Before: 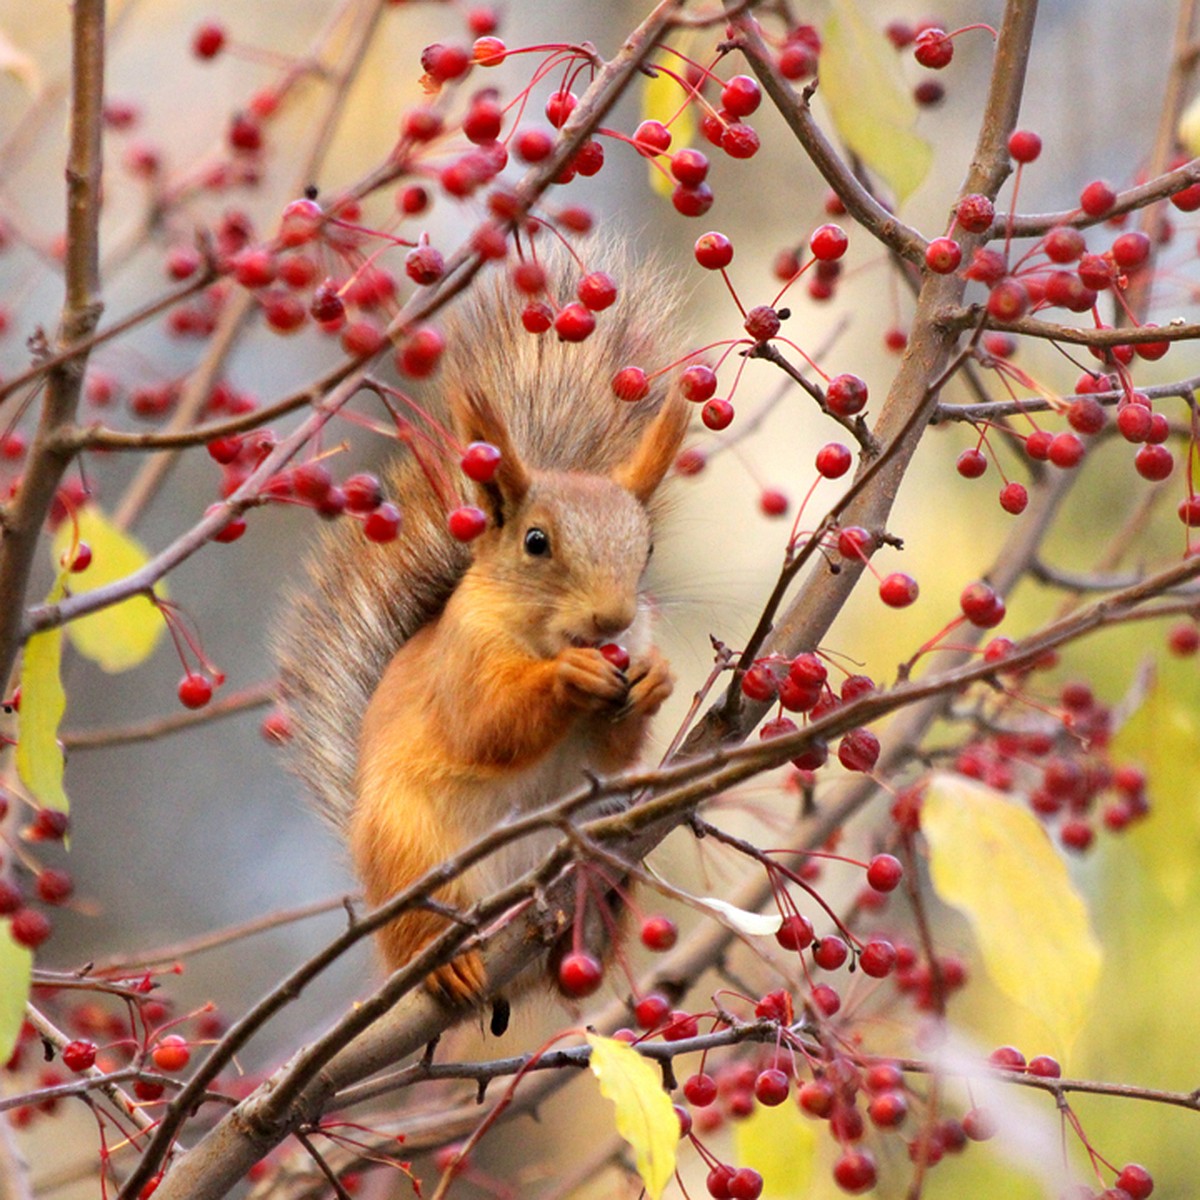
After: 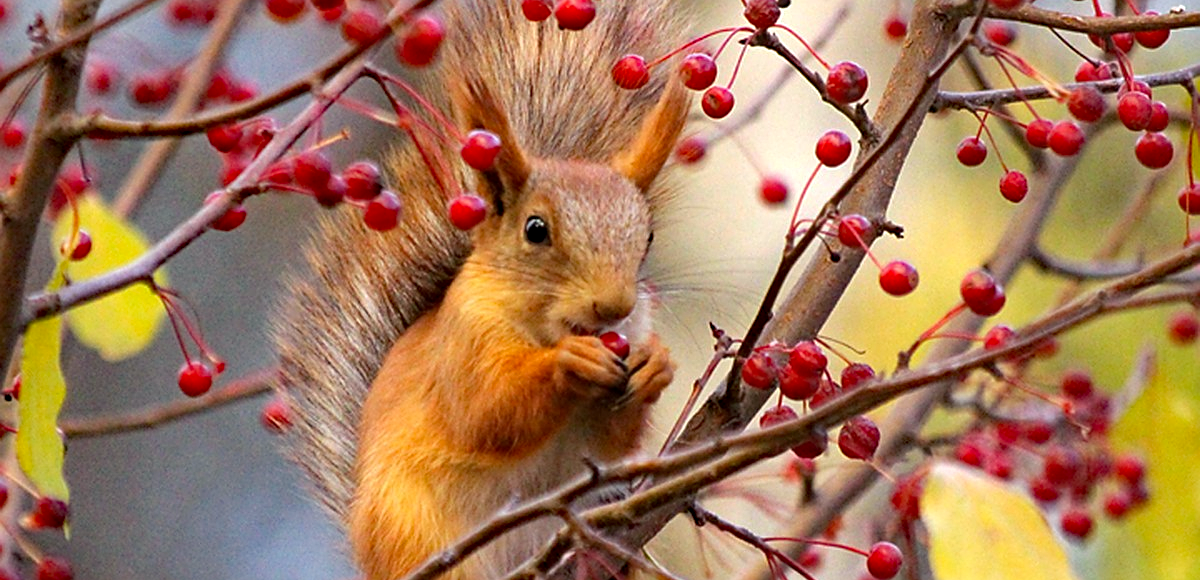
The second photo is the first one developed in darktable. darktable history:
sharpen: on, module defaults
tone equalizer: on, module defaults
haze removal: strength 0.4, distance 0.22, compatibility mode true, adaptive false
crop and rotate: top 26.056%, bottom 25.543%
